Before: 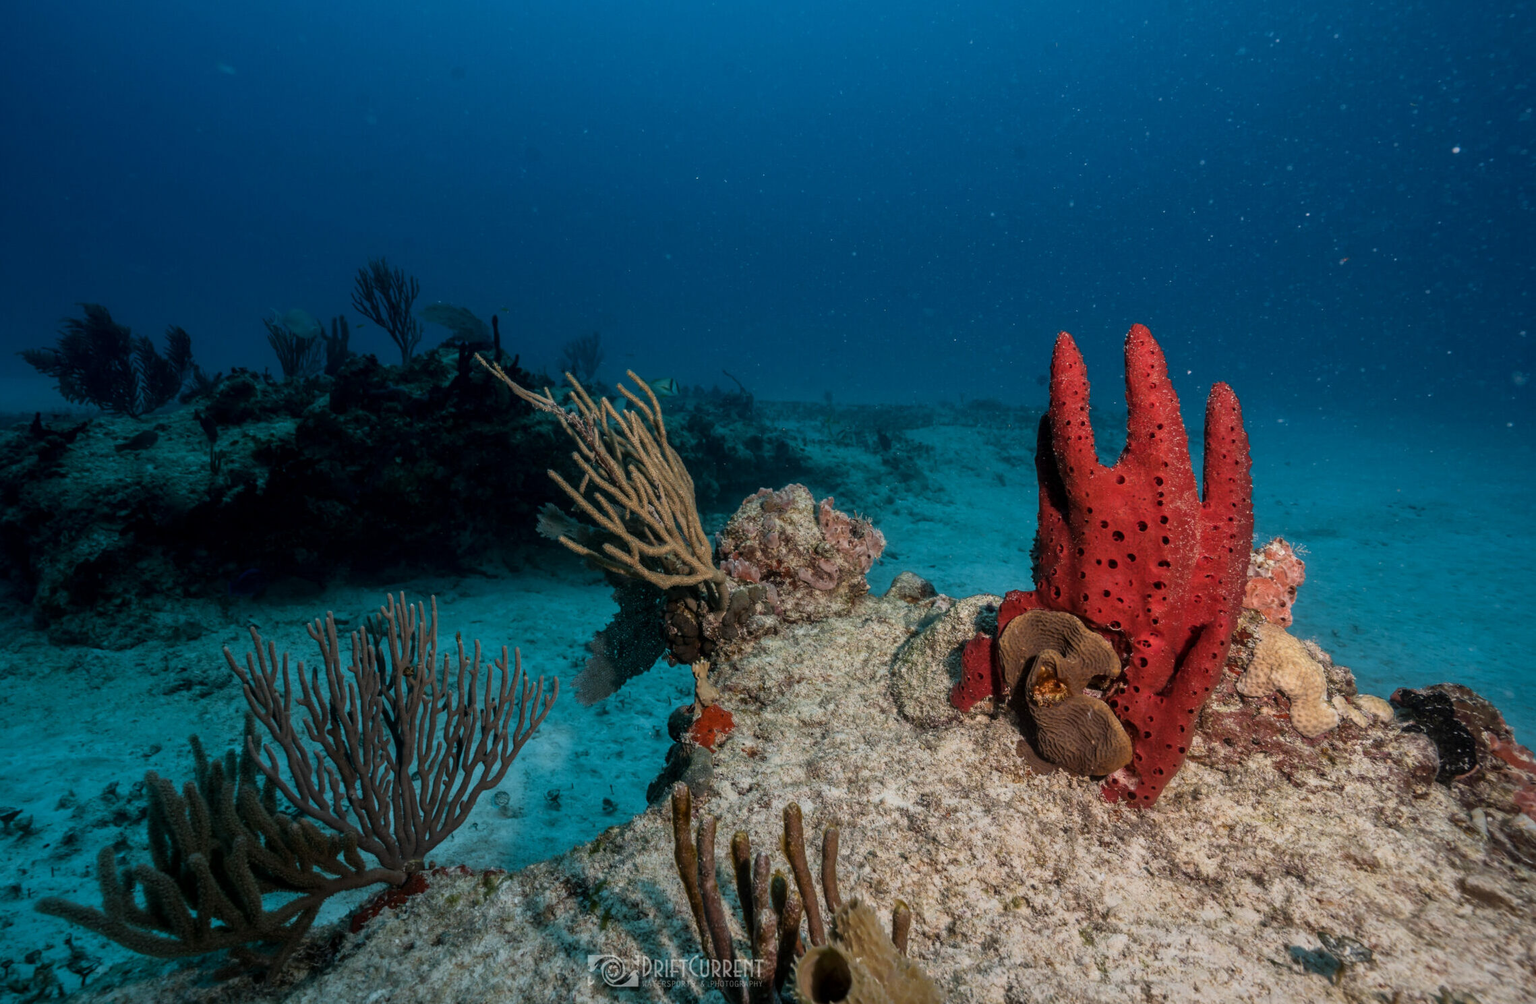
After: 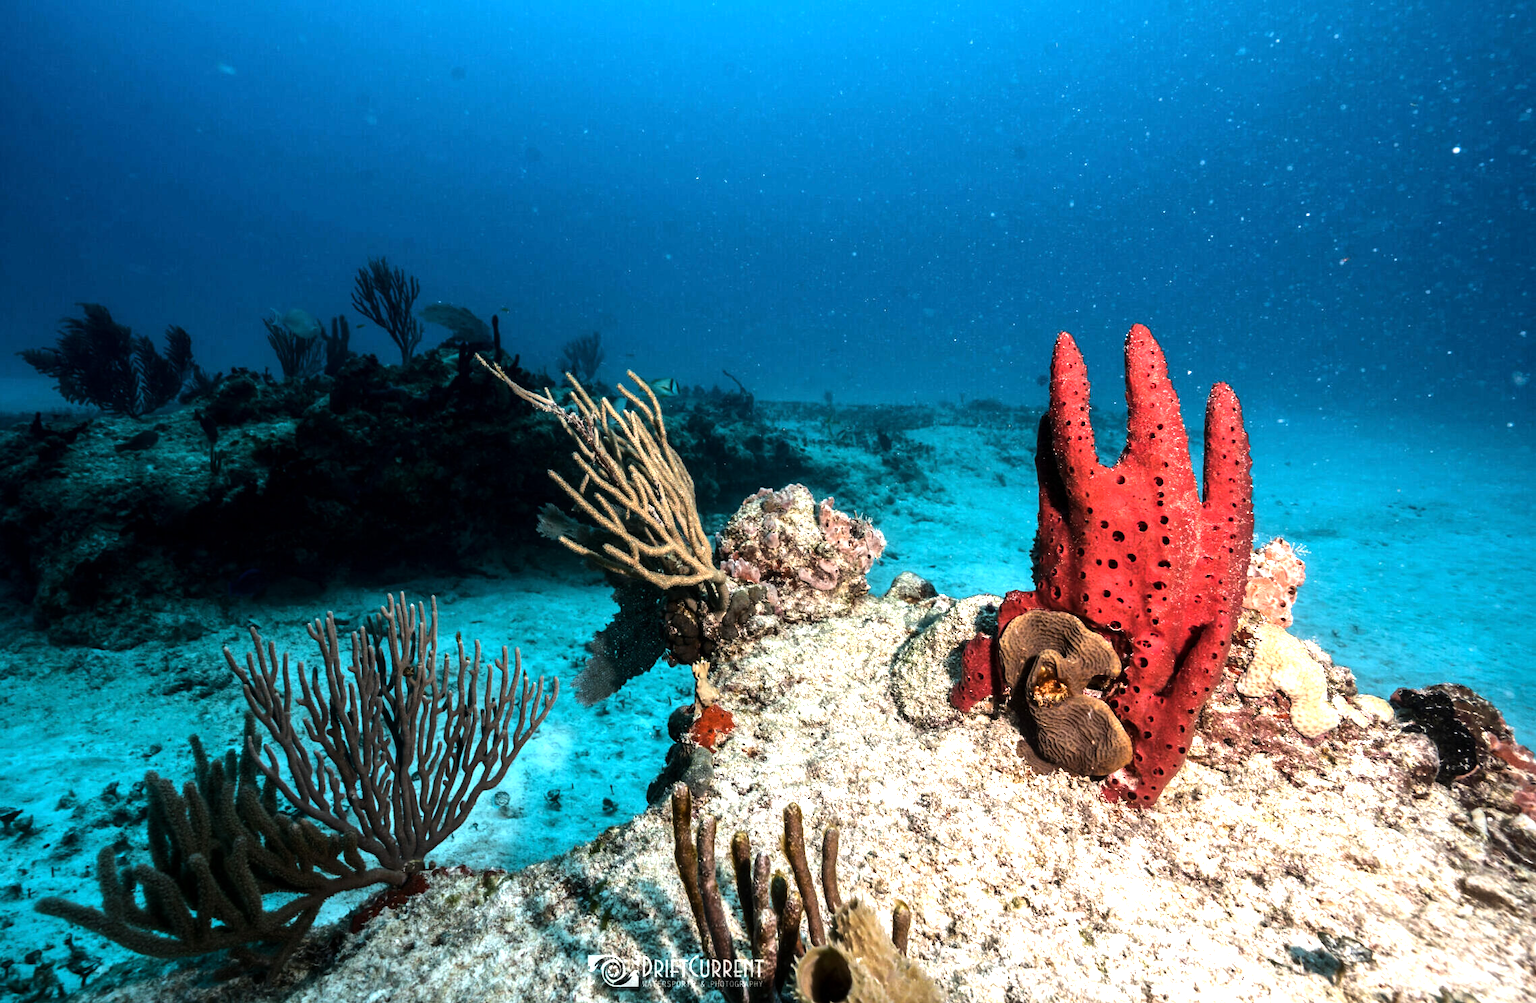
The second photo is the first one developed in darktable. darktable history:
exposure: exposure 0.921 EV, compensate highlight preservation false
tone equalizer: -8 EV -1.08 EV, -7 EV -1.01 EV, -6 EV -0.867 EV, -5 EV -0.578 EV, -3 EV 0.578 EV, -2 EV 0.867 EV, -1 EV 1.01 EV, +0 EV 1.08 EV, edges refinement/feathering 500, mask exposure compensation -1.57 EV, preserve details no
